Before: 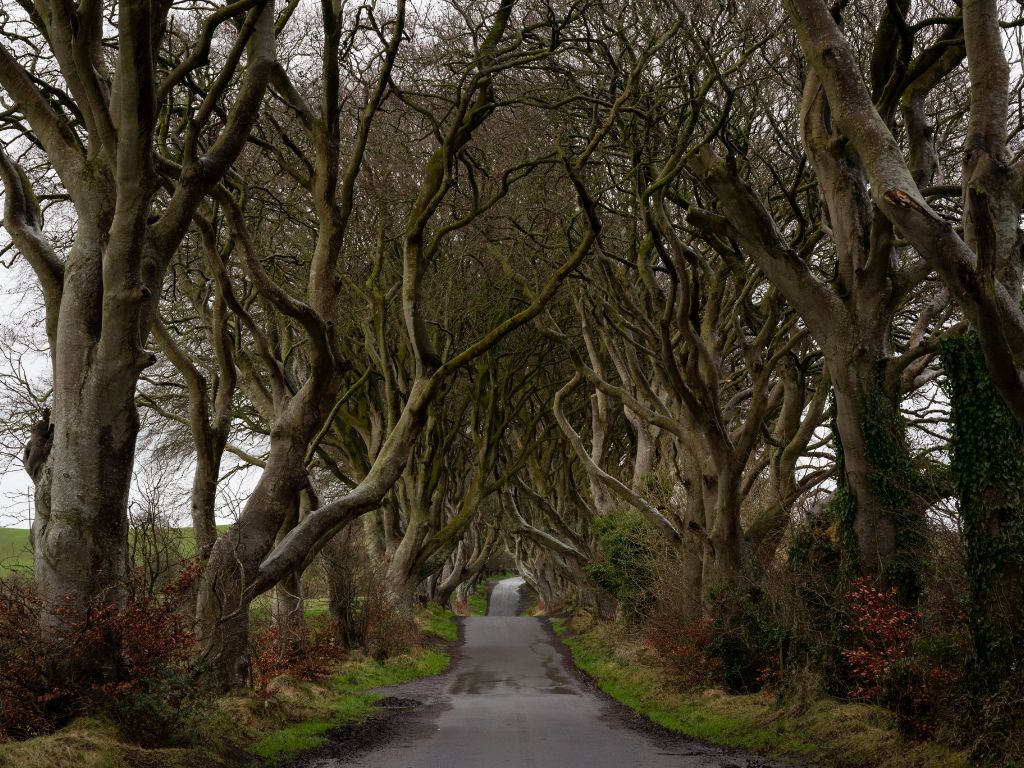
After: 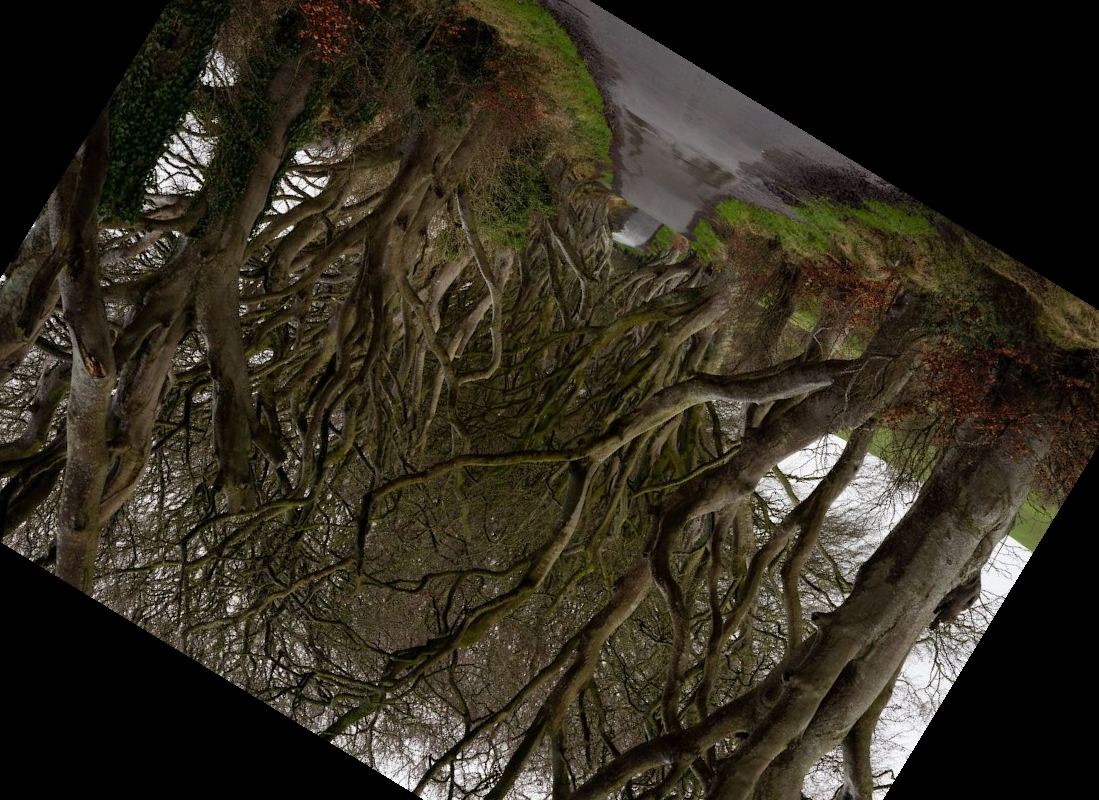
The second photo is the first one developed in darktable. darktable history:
crop and rotate: angle 148.68°, left 9.111%, top 15.603%, right 4.588%, bottom 17.041%
